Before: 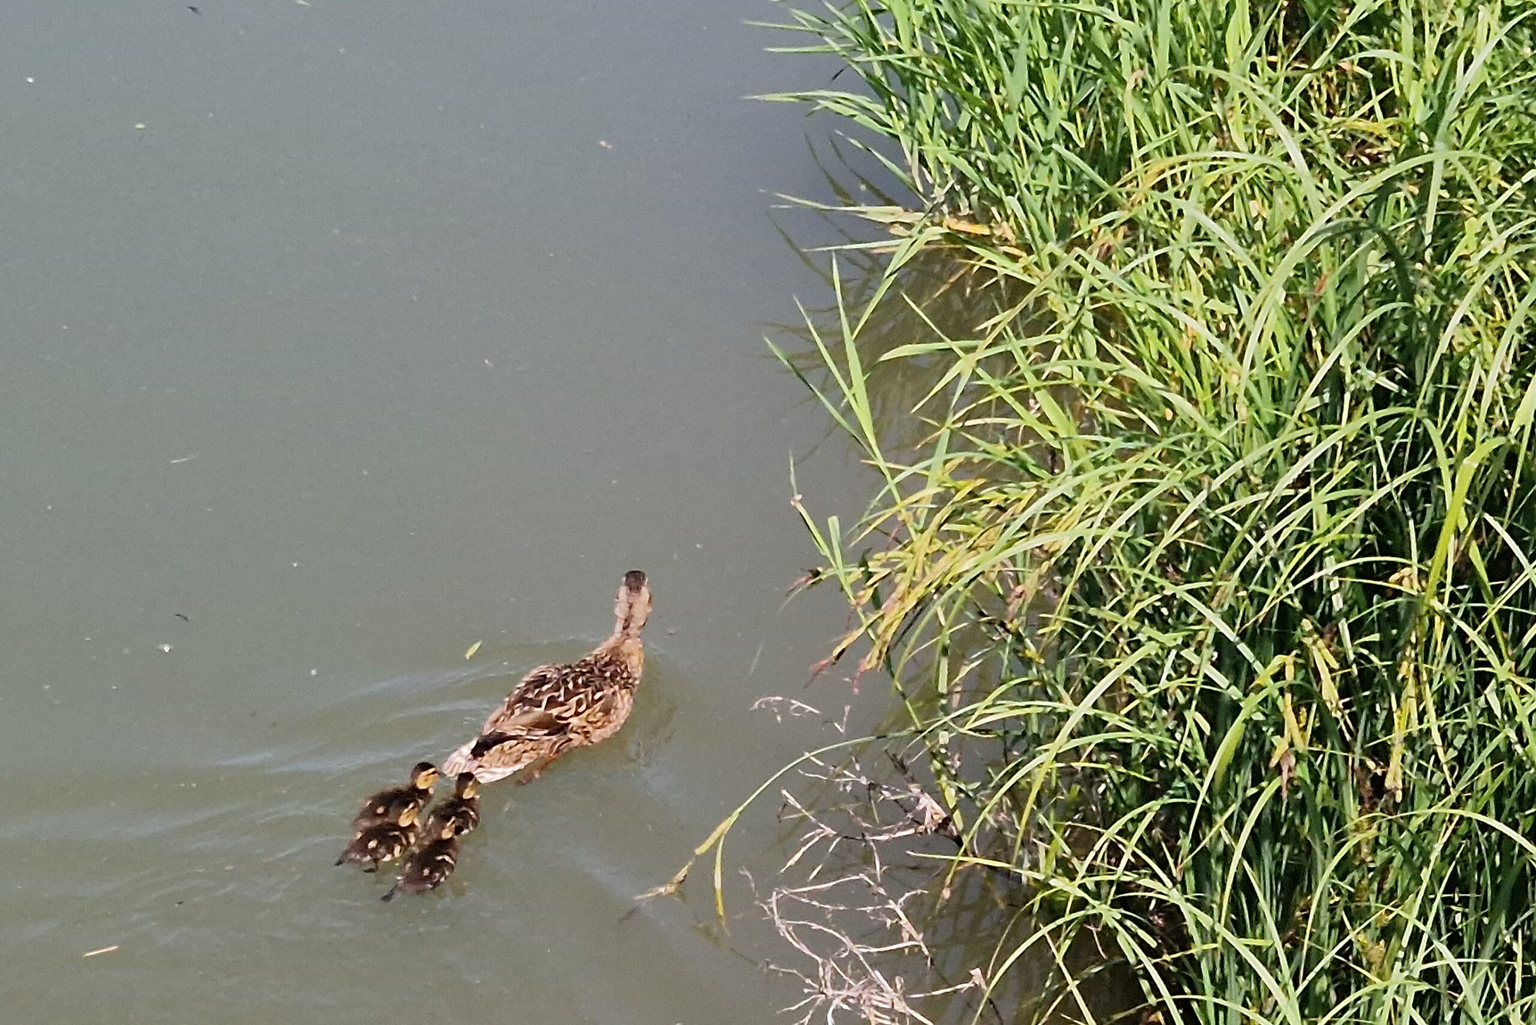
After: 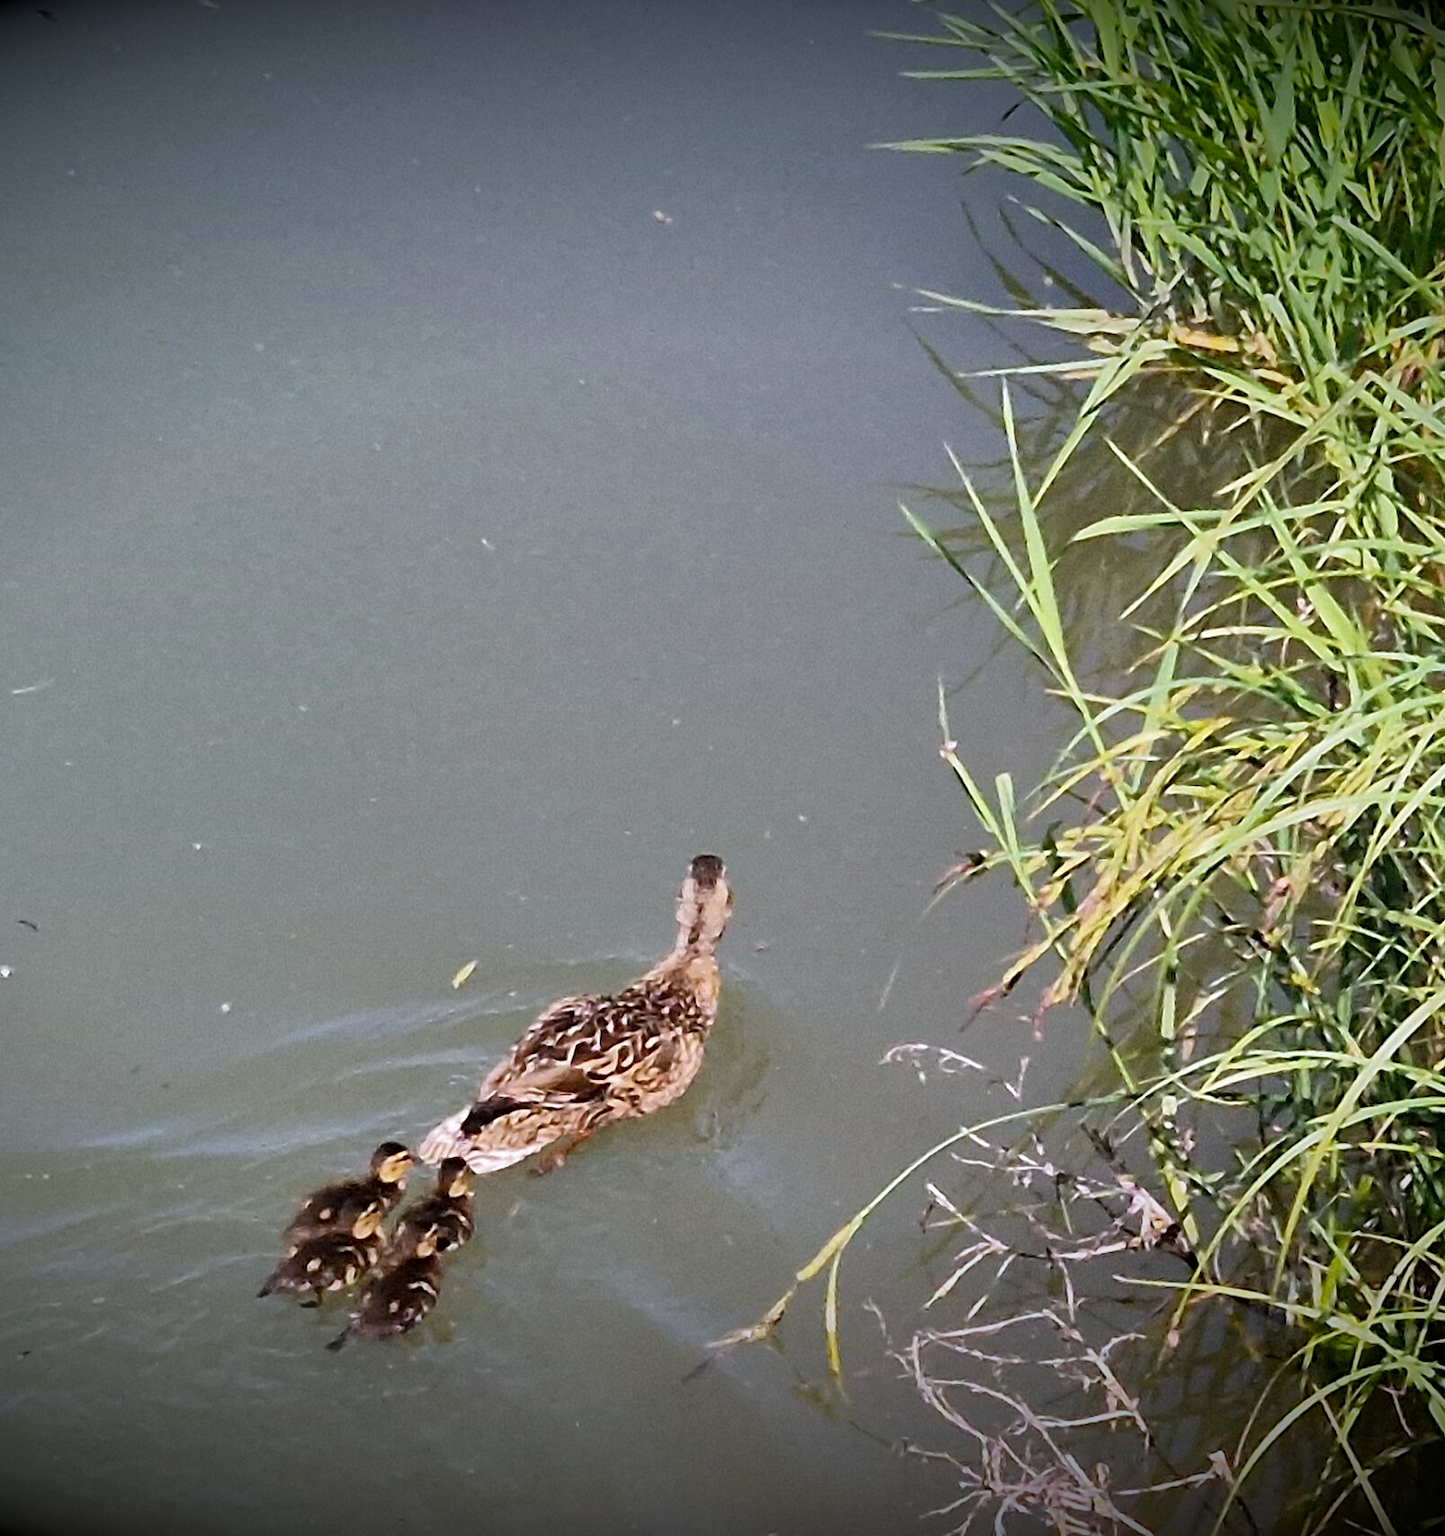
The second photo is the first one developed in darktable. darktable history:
exposure: compensate highlight preservation false
rotate and perspective: automatic cropping original format, crop left 0, crop top 0
vignetting: fall-off start 98.29%, fall-off radius 100%, brightness -1, saturation 0.5, width/height ratio 1.428
local contrast: mode bilateral grid, contrast 20, coarseness 50, detail 120%, midtone range 0.2
crop: left 10.644%, right 26.528%
white balance: red 0.984, blue 1.059
